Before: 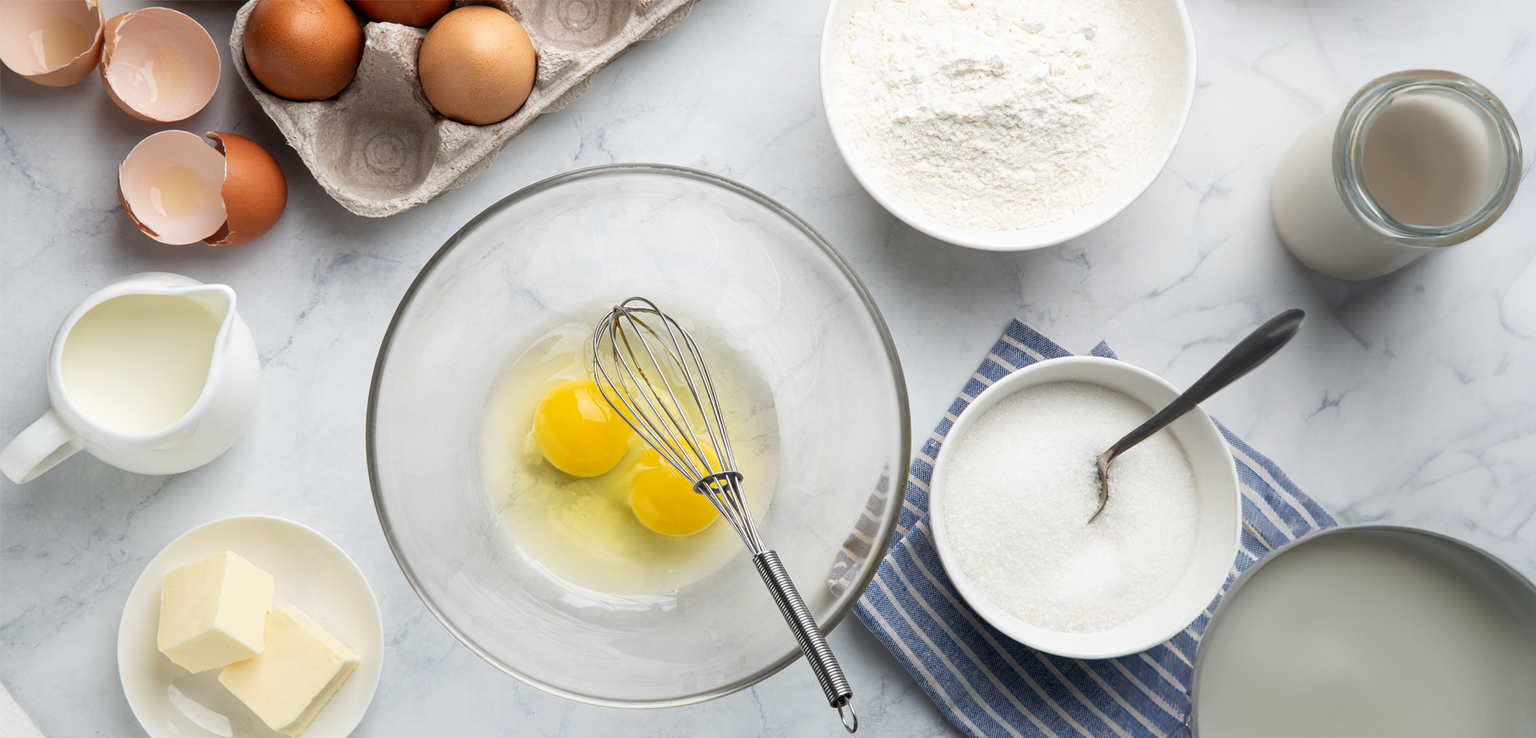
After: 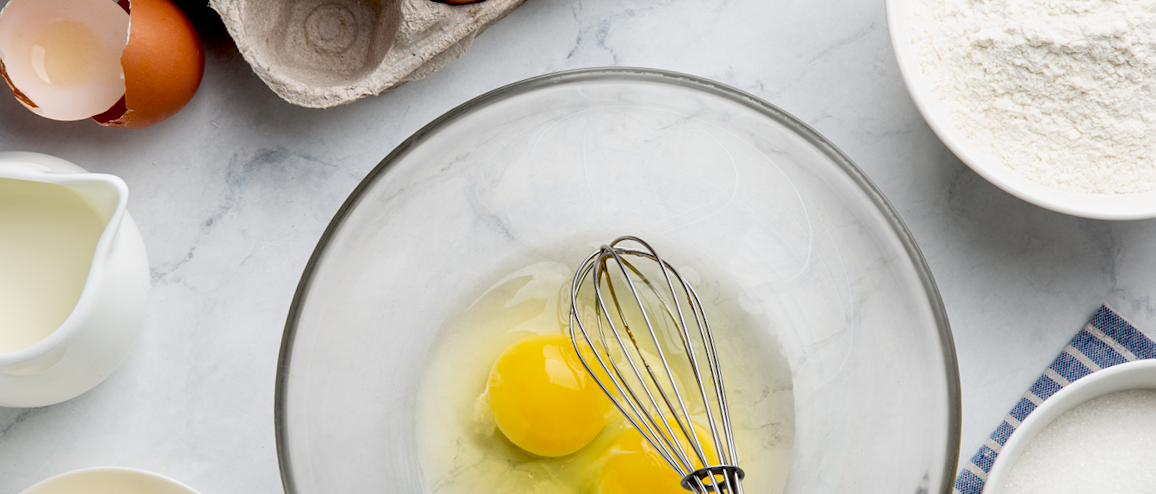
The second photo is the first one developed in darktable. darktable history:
crop and rotate: angle -4.99°, left 2.122%, top 6.945%, right 27.566%, bottom 30.519%
exposure: black level correction 0.029, exposure -0.073 EV, compensate highlight preservation false
